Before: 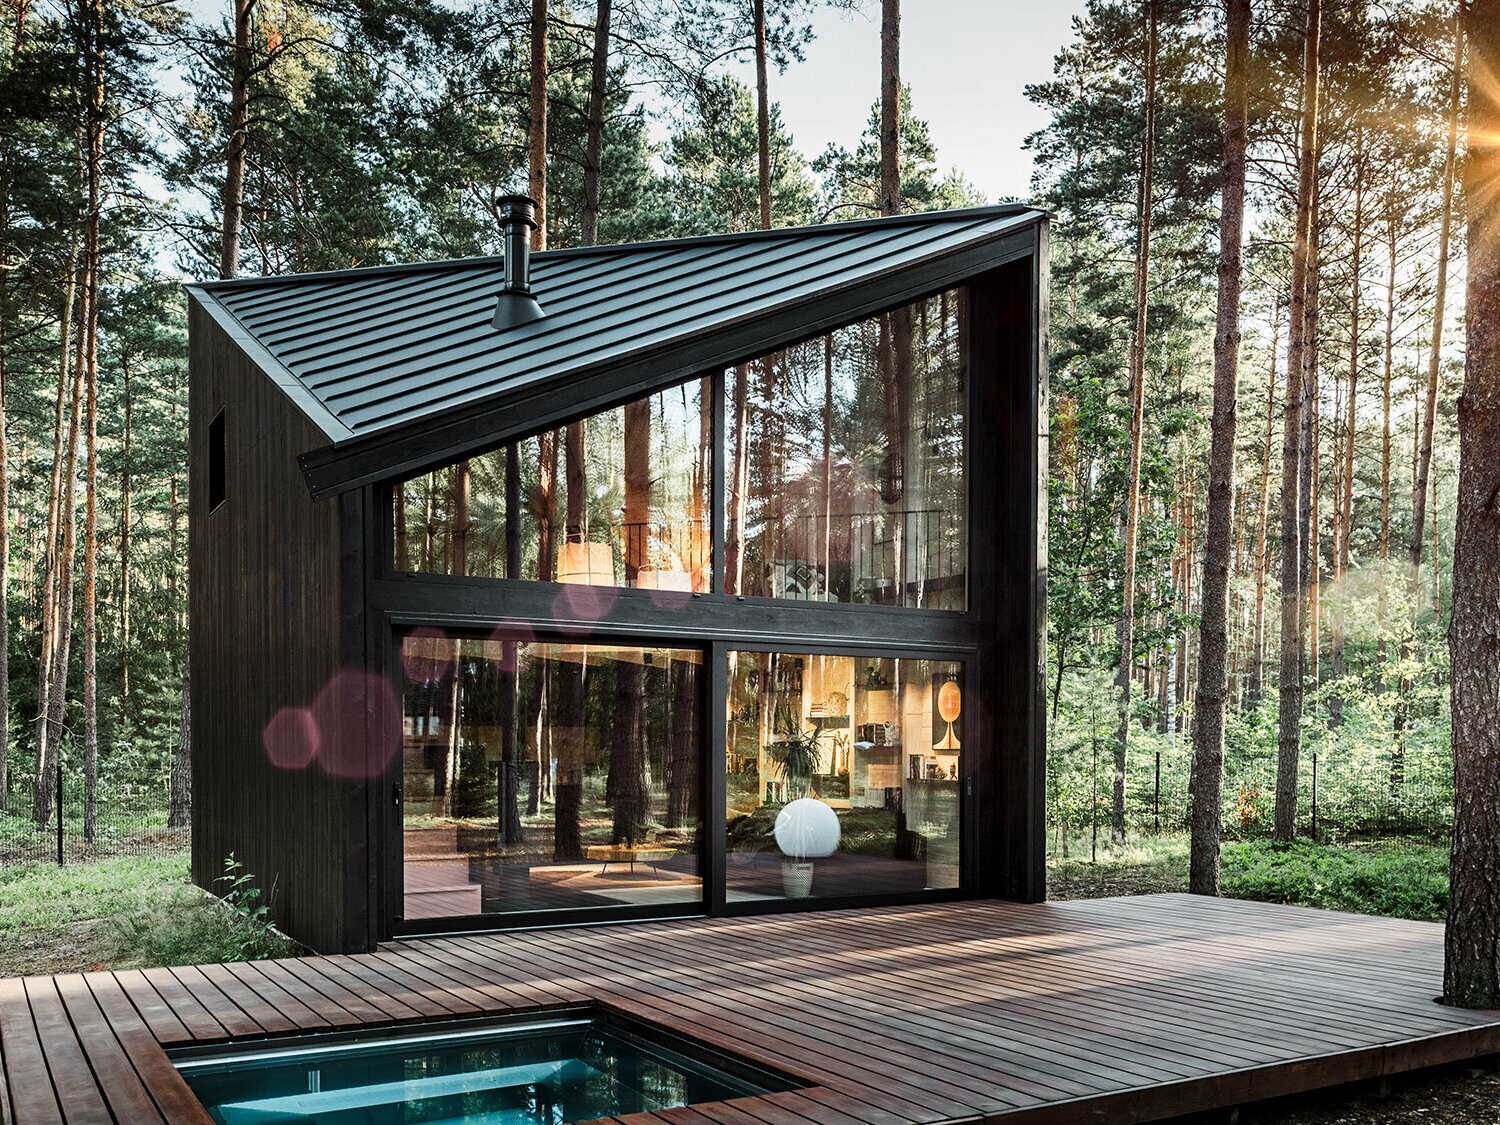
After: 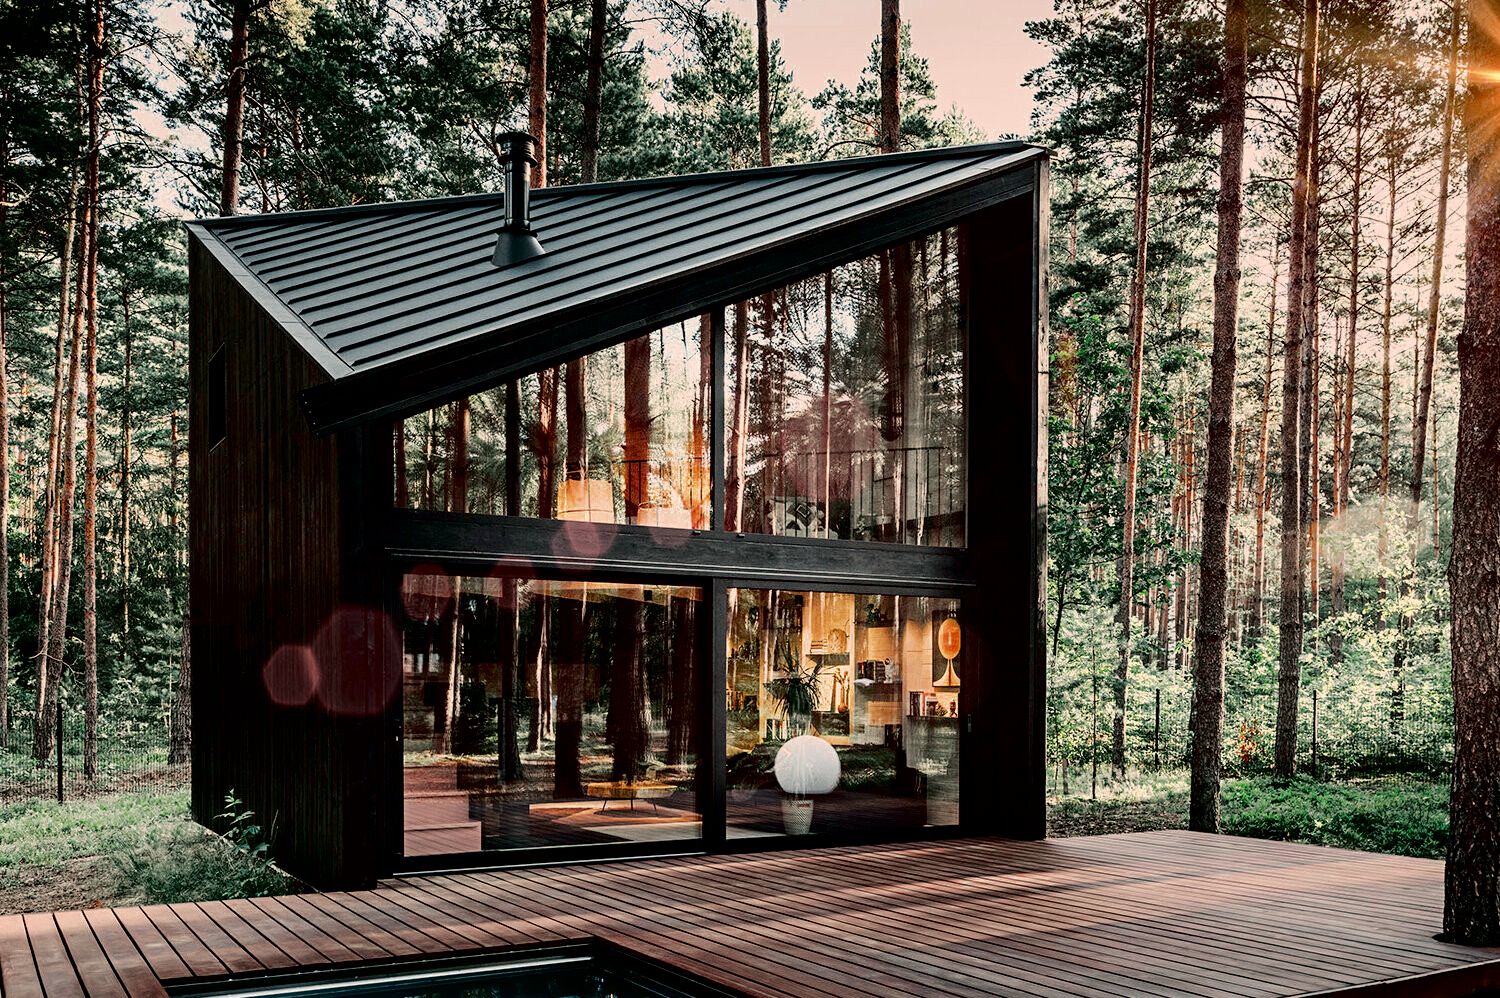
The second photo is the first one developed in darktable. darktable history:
crop and rotate: top 5.609%, bottom 5.609%
tone curve: curves: ch0 [(0, 0) (0.068, 0.012) (0.183, 0.089) (0.341, 0.283) (0.547, 0.532) (0.828, 0.815) (1, 0.983)]; ch1 [(0, 0) (0.23, 0.166) (0.34, 0.308) (0.371, 0.337) (0.429, 0.411) (0.477, 0.462) (0.499, 0.498) (0.529, 0.537) (0.559, 0.582) (0.743, 0.798) (1, 1)]; ch2 [(0, 0) (0.431, 0.414) (0.498, 0.503) (0.524, 0.528) (0.568, 0.546) (0.6, 0.597) (0.634, 0.645) (0.728, 0.742) (1, 1)], color space Lab, independent channels, preserve colors none
color zones: curves: ch0 [(0, 0.5) (0.125, 0.4) (0.25, 0.5) (0.375, 0.4) (0.5, 0.4) (0.625, 0.35) (0.75, 0.35) (0.875, 0.5)]; ch1 [(0, 0.35) (0.125, 0.45) (0.25, 0.35) (0.375, 0.35) (0.5, 0.35) (0.625, 0.35) (0.75, 0.45) (0.875, 0.35)]; ch2 [(0, 0.6) (0.125, 0.5) (0.25, 0.5) (0.375, 0.6) (0.5, 0.6) (0.625, 0.5) (0.75, 0.5) (0.875, 0.5)]
exposure: black level correction 0.01, exposure 0.011 EV, compensate highlight preservation false
color correction: highlights a* 11.96, highlights b* 11.58
tone equalizer: on, module defaults
